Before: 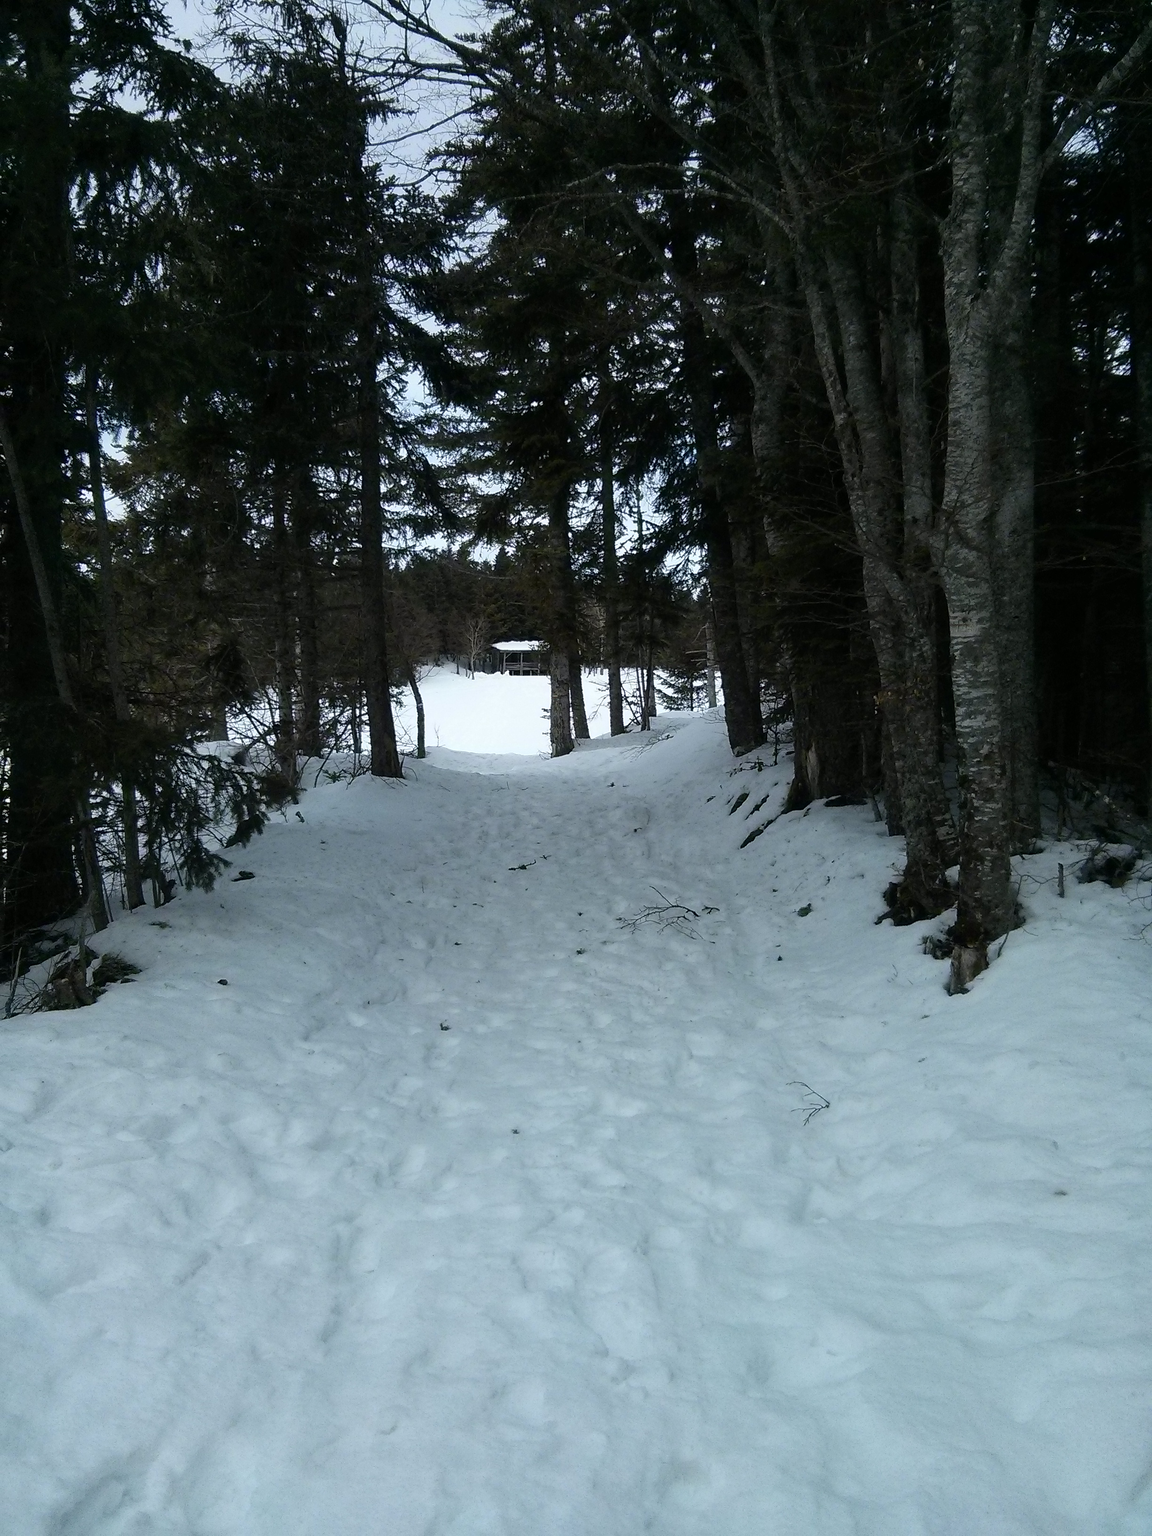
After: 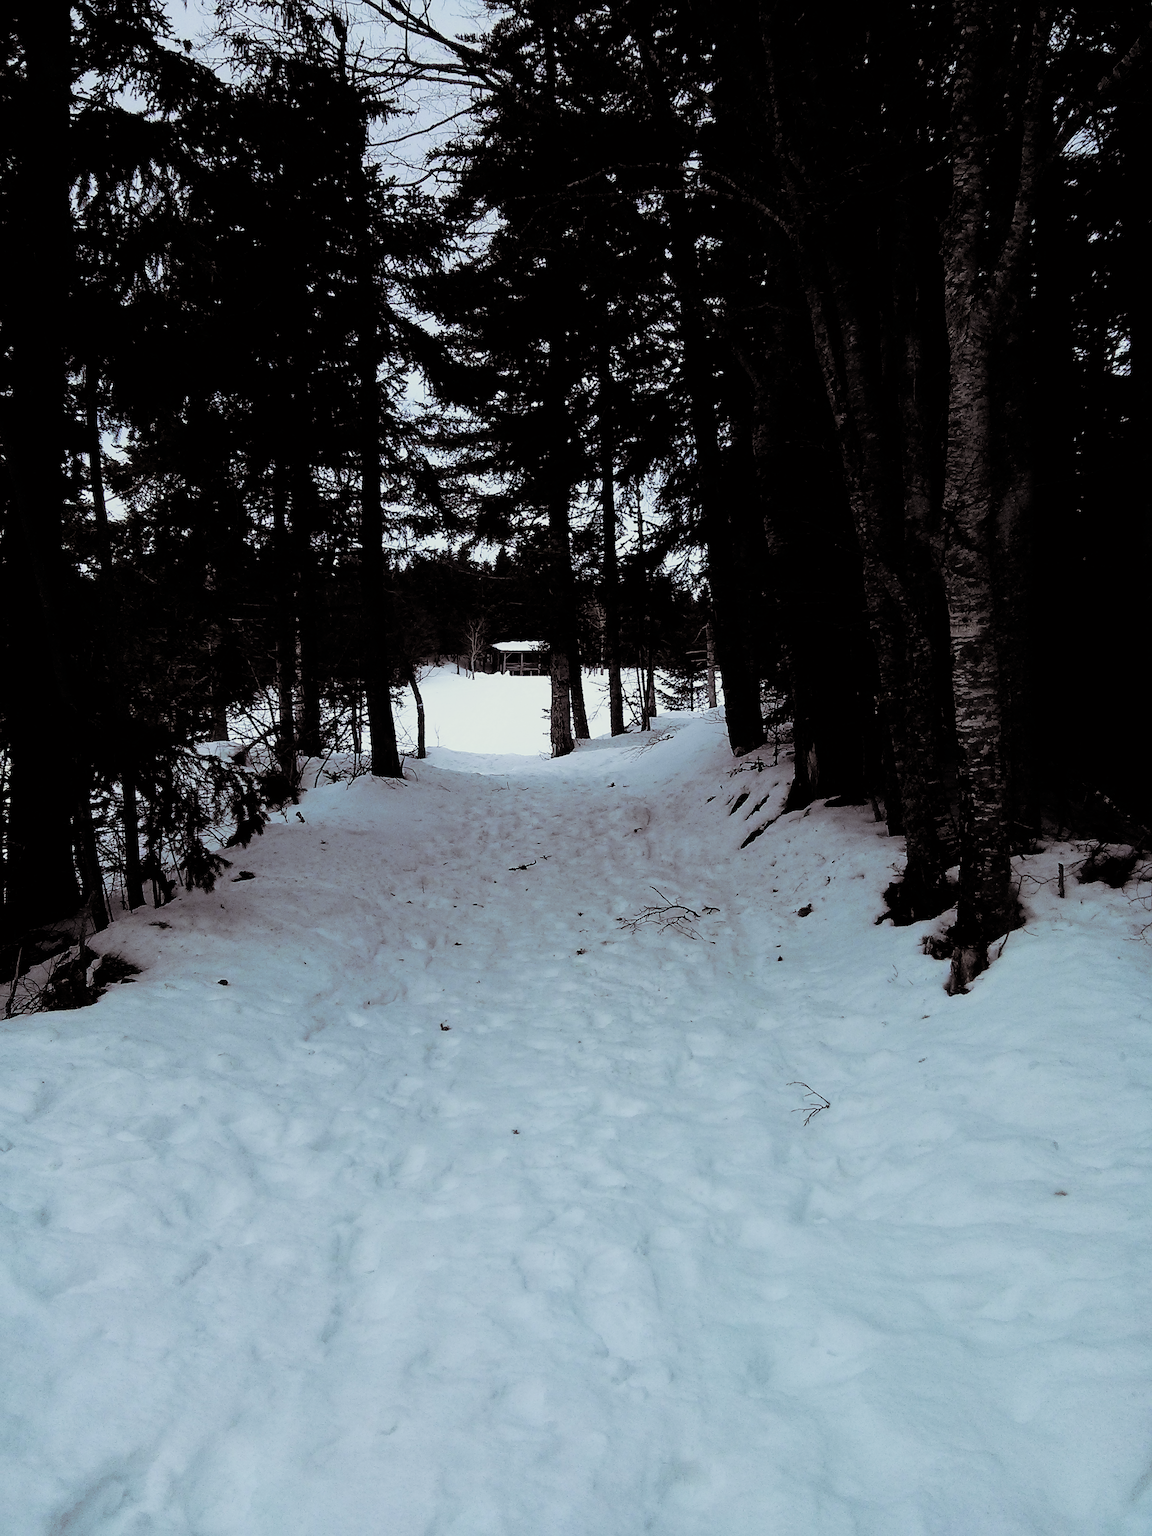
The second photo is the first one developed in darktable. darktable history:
filmic rgb: black relative exposure -5 EV, hardness 2.88, contrast 1.4, highlights saturation mix -30%
white balance: red 0.982, blue 1.018
split-toning: shadows › saturation 0.2
sharpen: amount 0.2
